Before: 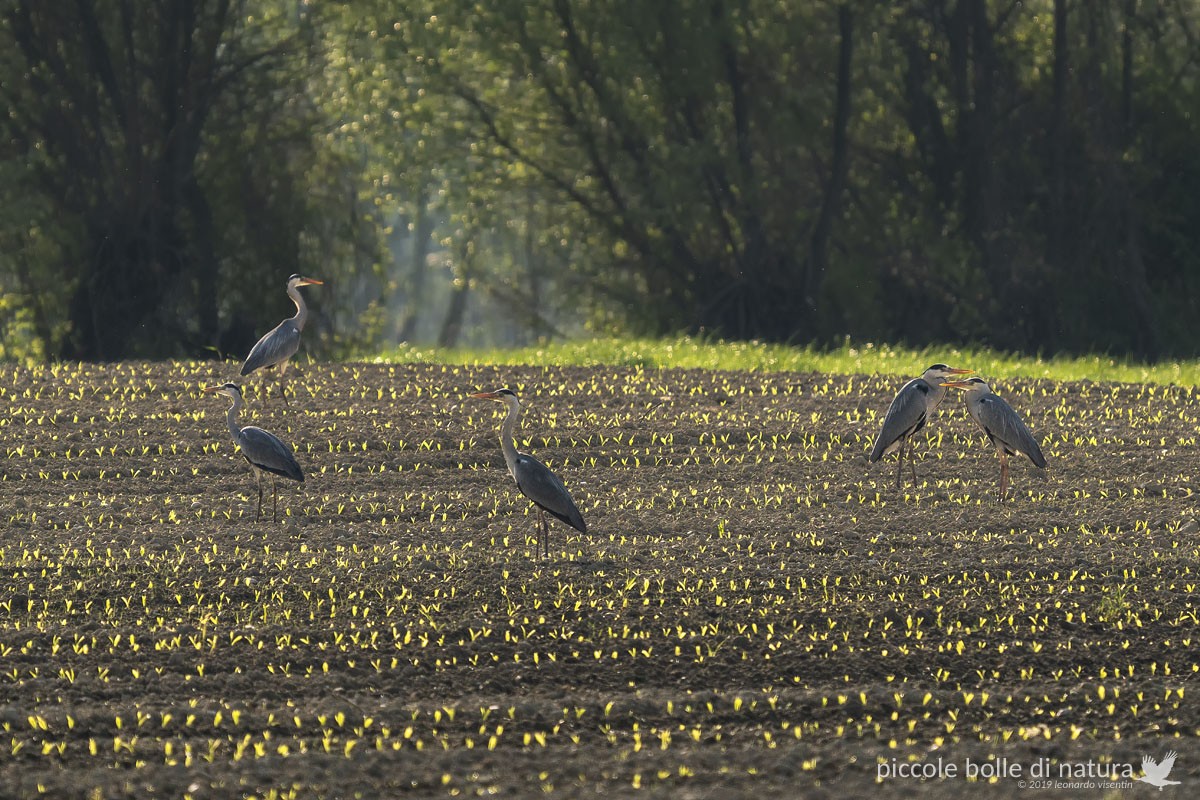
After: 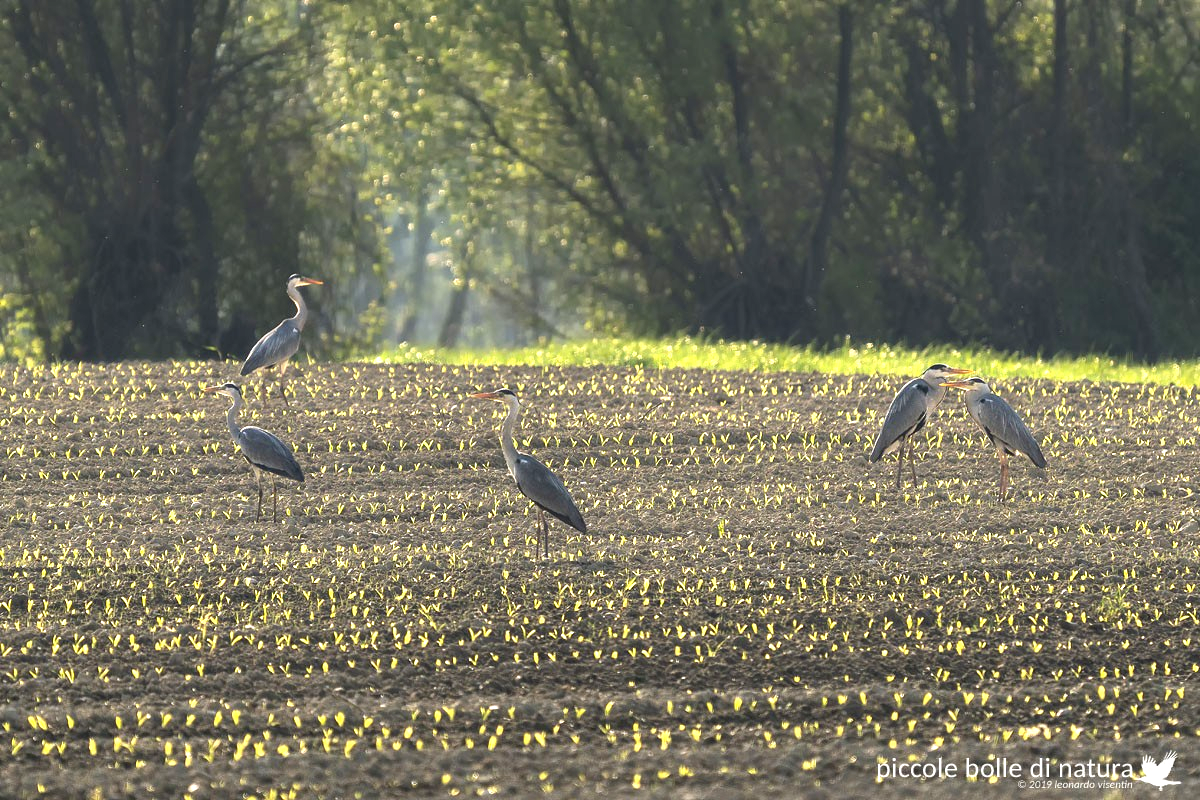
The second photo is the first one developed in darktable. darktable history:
exposure: exposure 1.001 EV, compensate exposure bias true, compensate highlight preservation false
